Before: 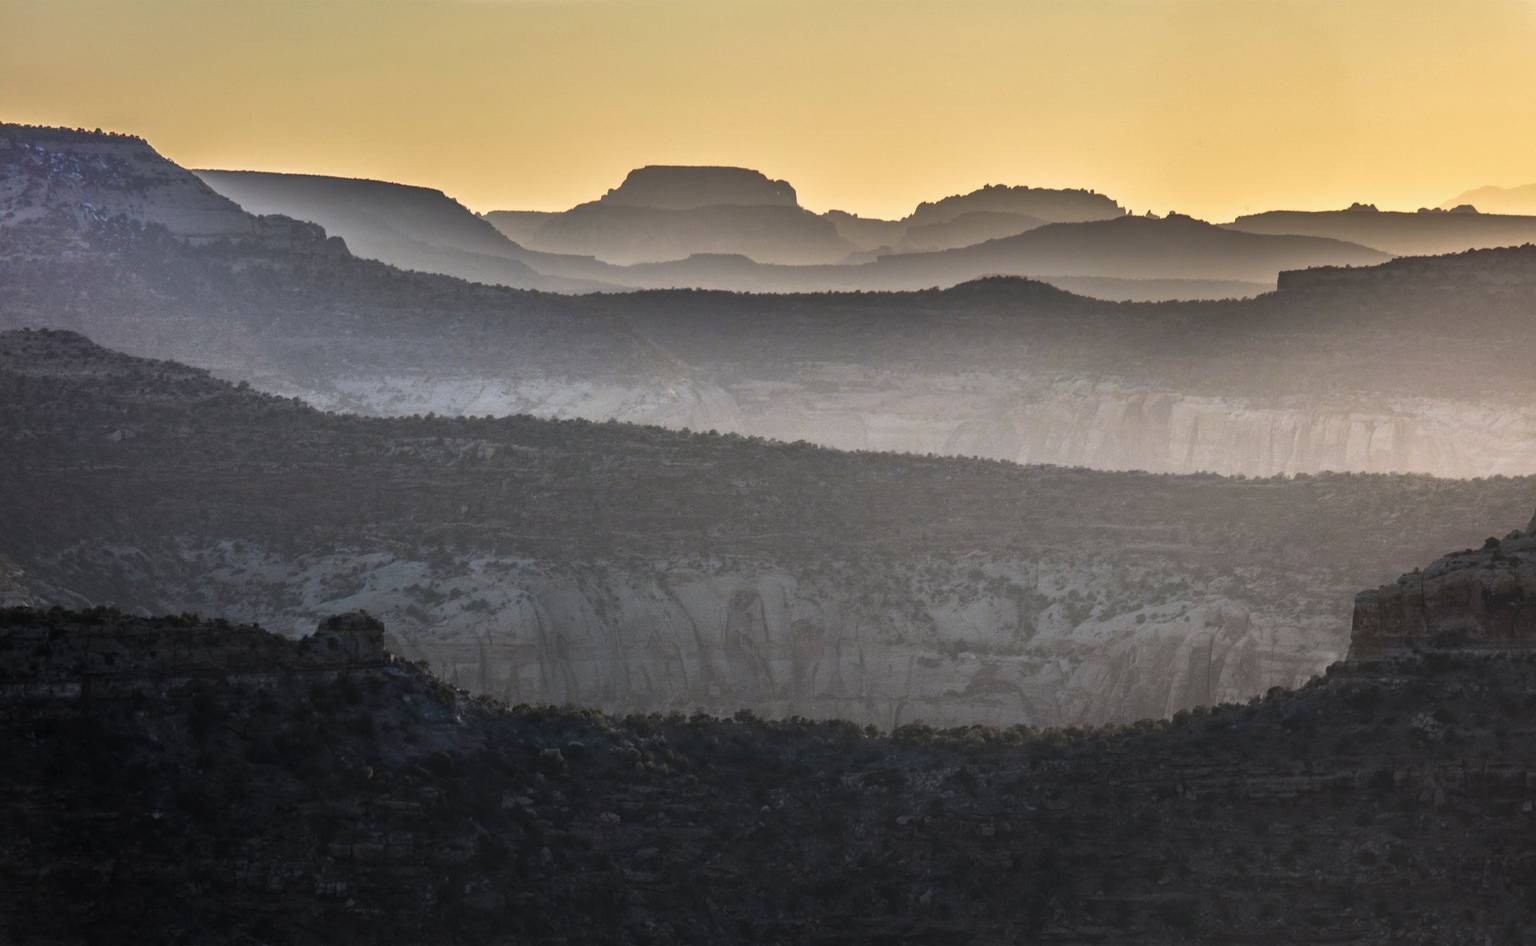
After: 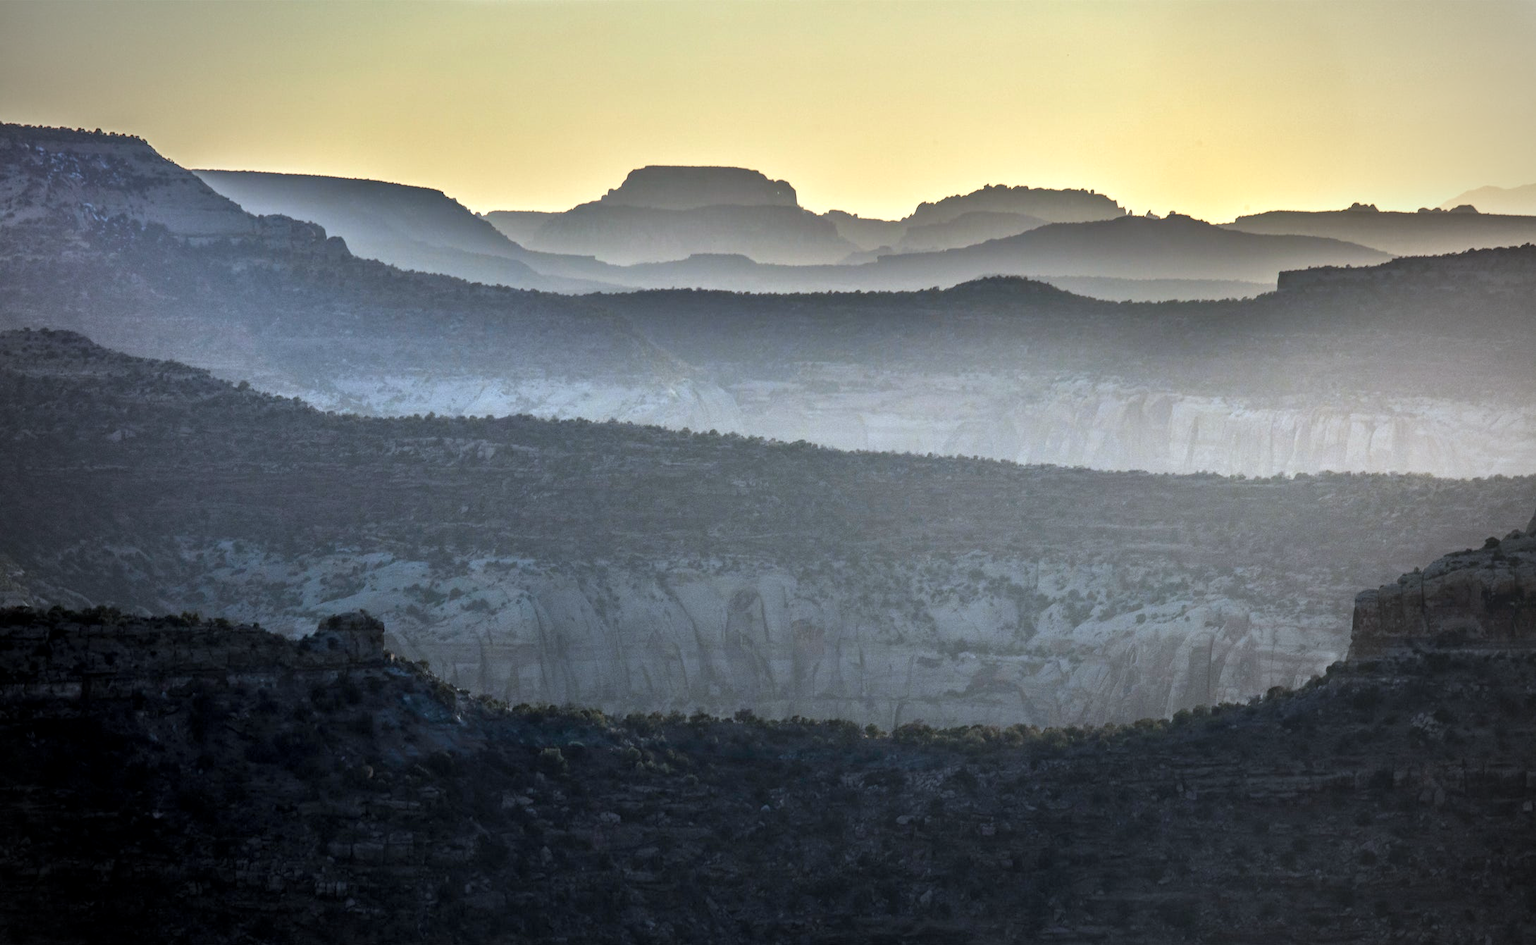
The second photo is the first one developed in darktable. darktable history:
vignetting: fall-off start 71.74%
exposure: black level correction 0.005, exposure 0.417 EV, compensate highlight preservation false
color calibration: illuminant F (fluorescent), F source F9 (Cool White Deluxe 4150 K) – high CRI, x 0.374, y 0.373, temperature 4158.34 K
